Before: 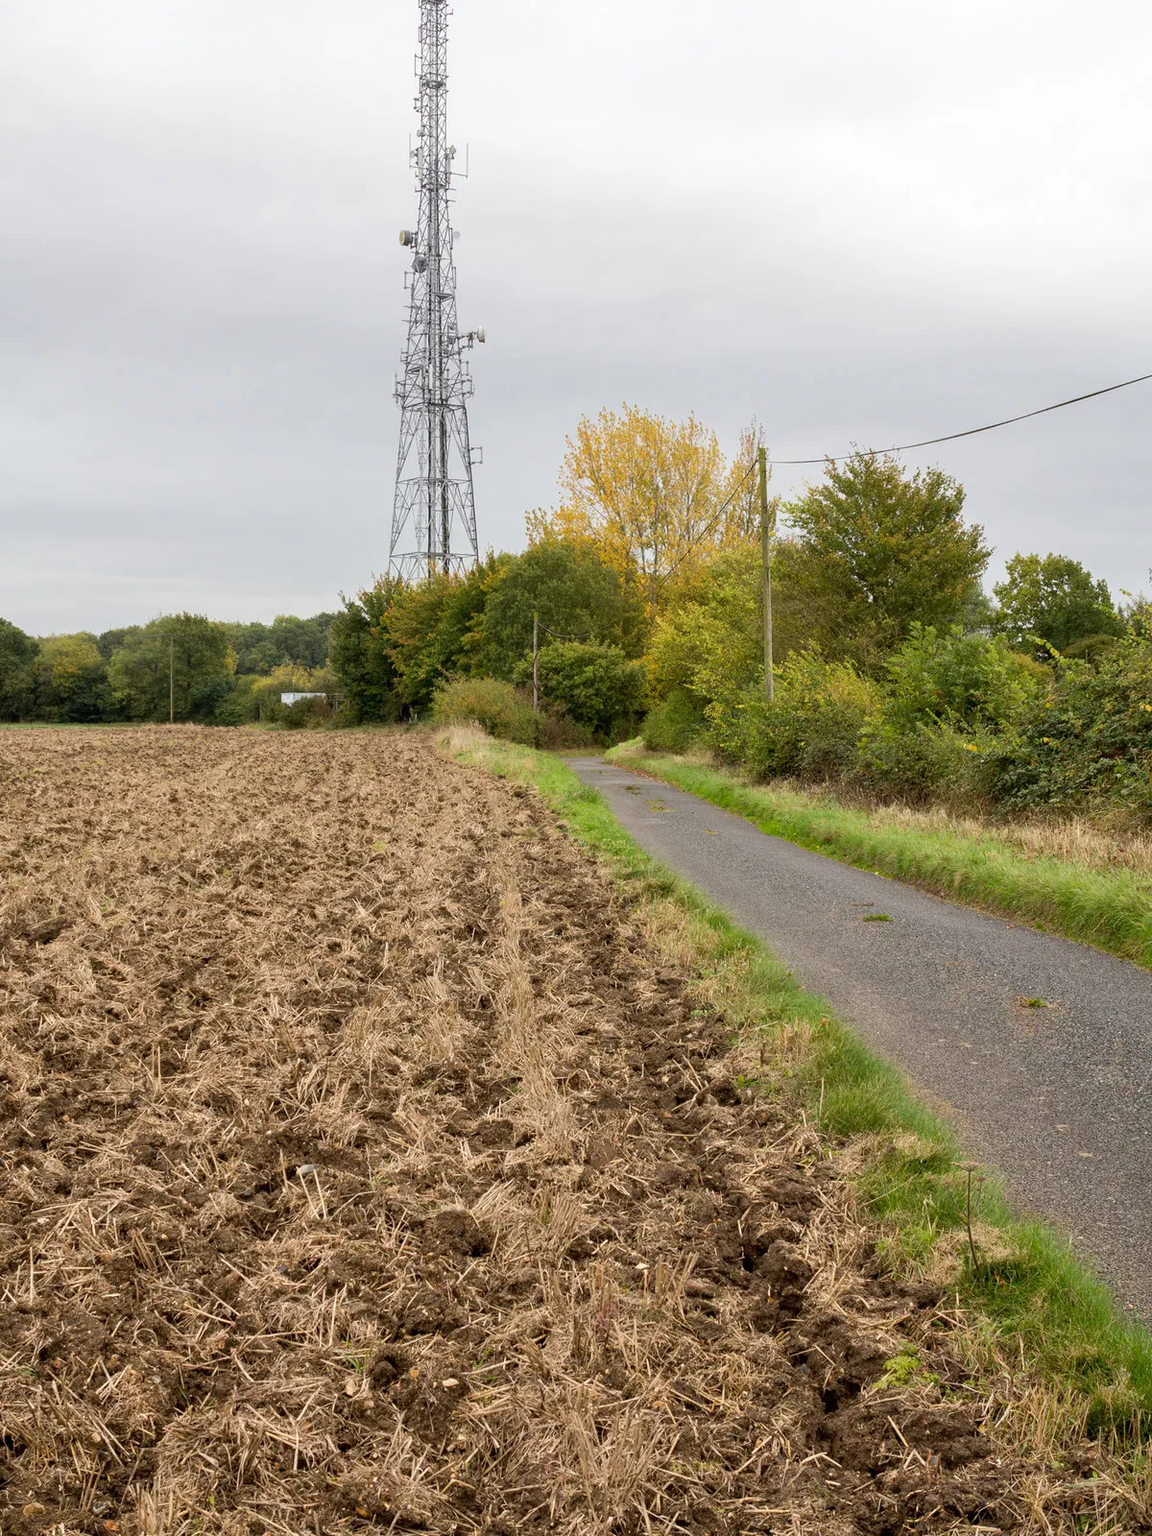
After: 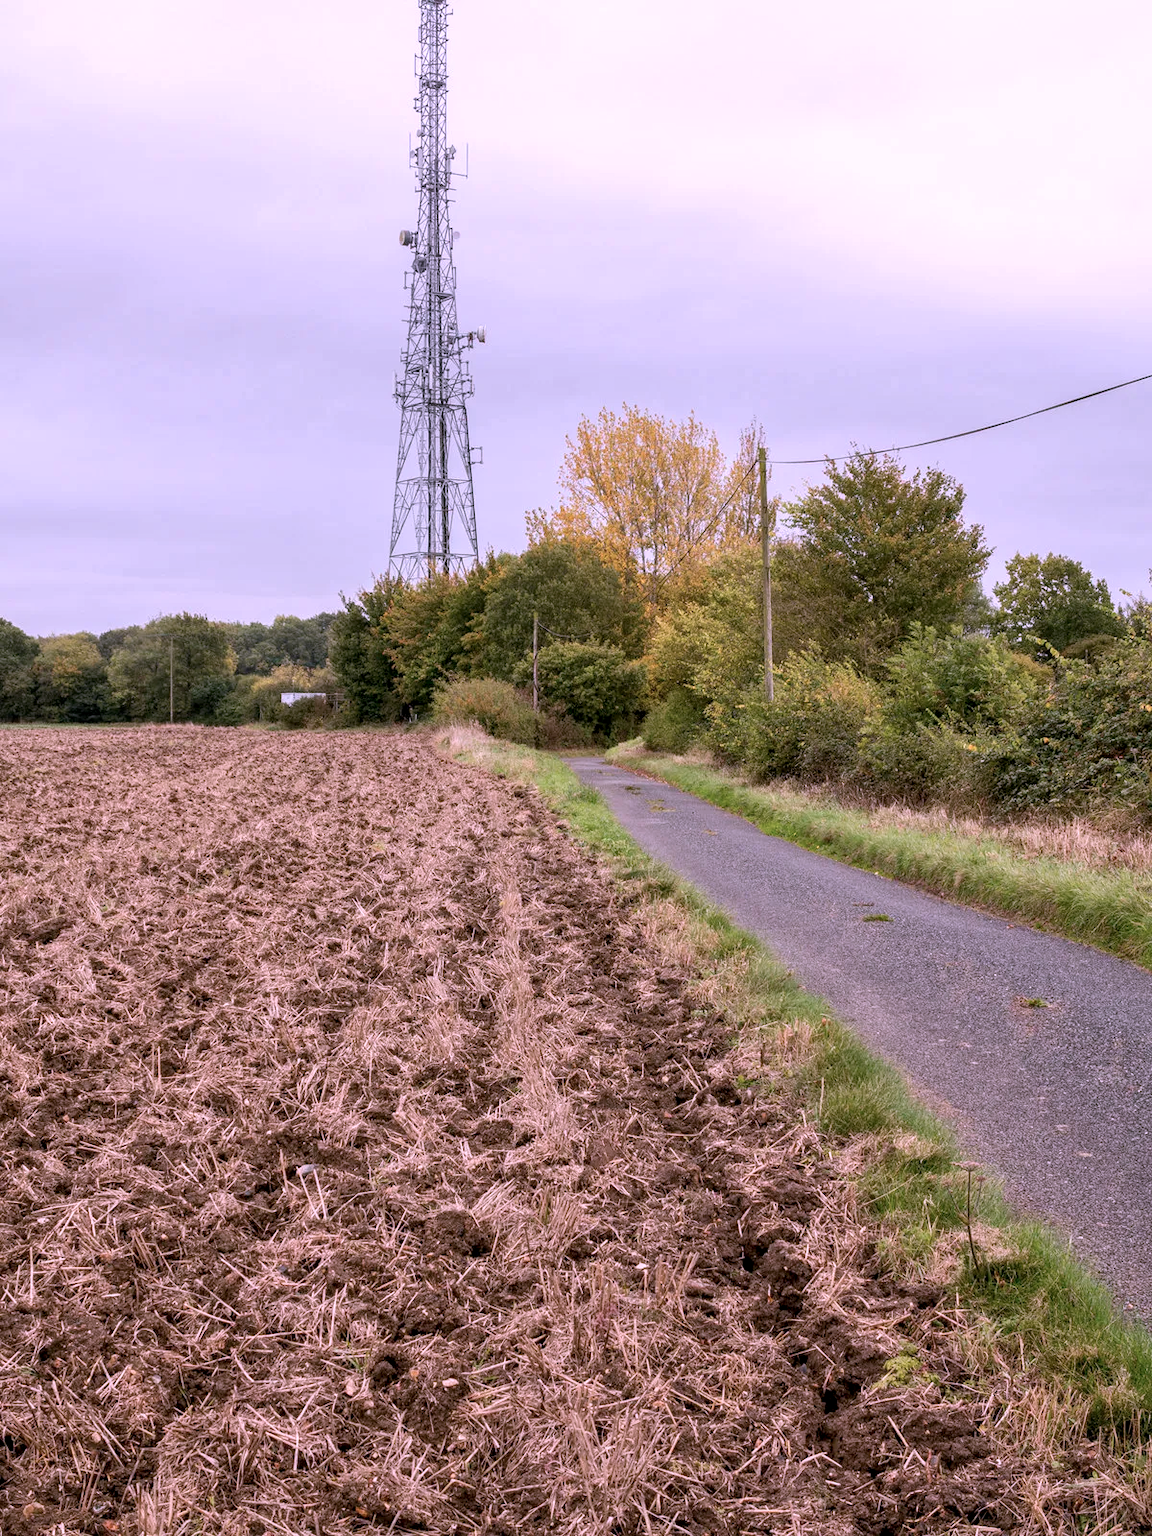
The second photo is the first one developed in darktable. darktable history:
local contrast: on, module defaults
color correction: highlights a* 15.02, highlights b* -25.65
